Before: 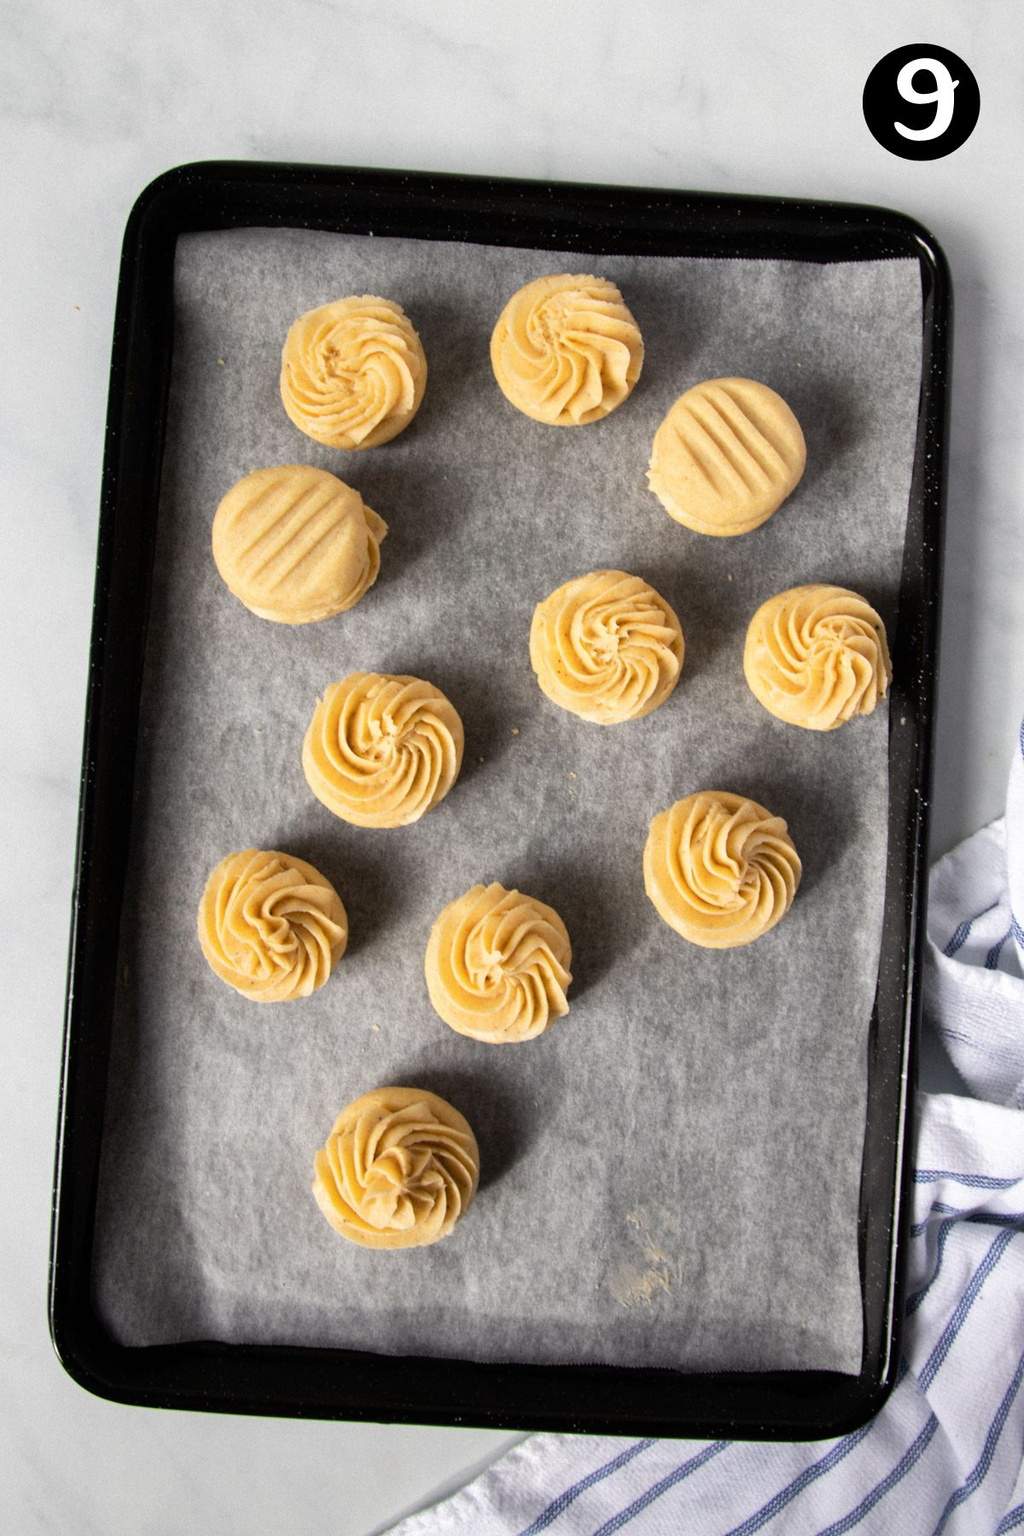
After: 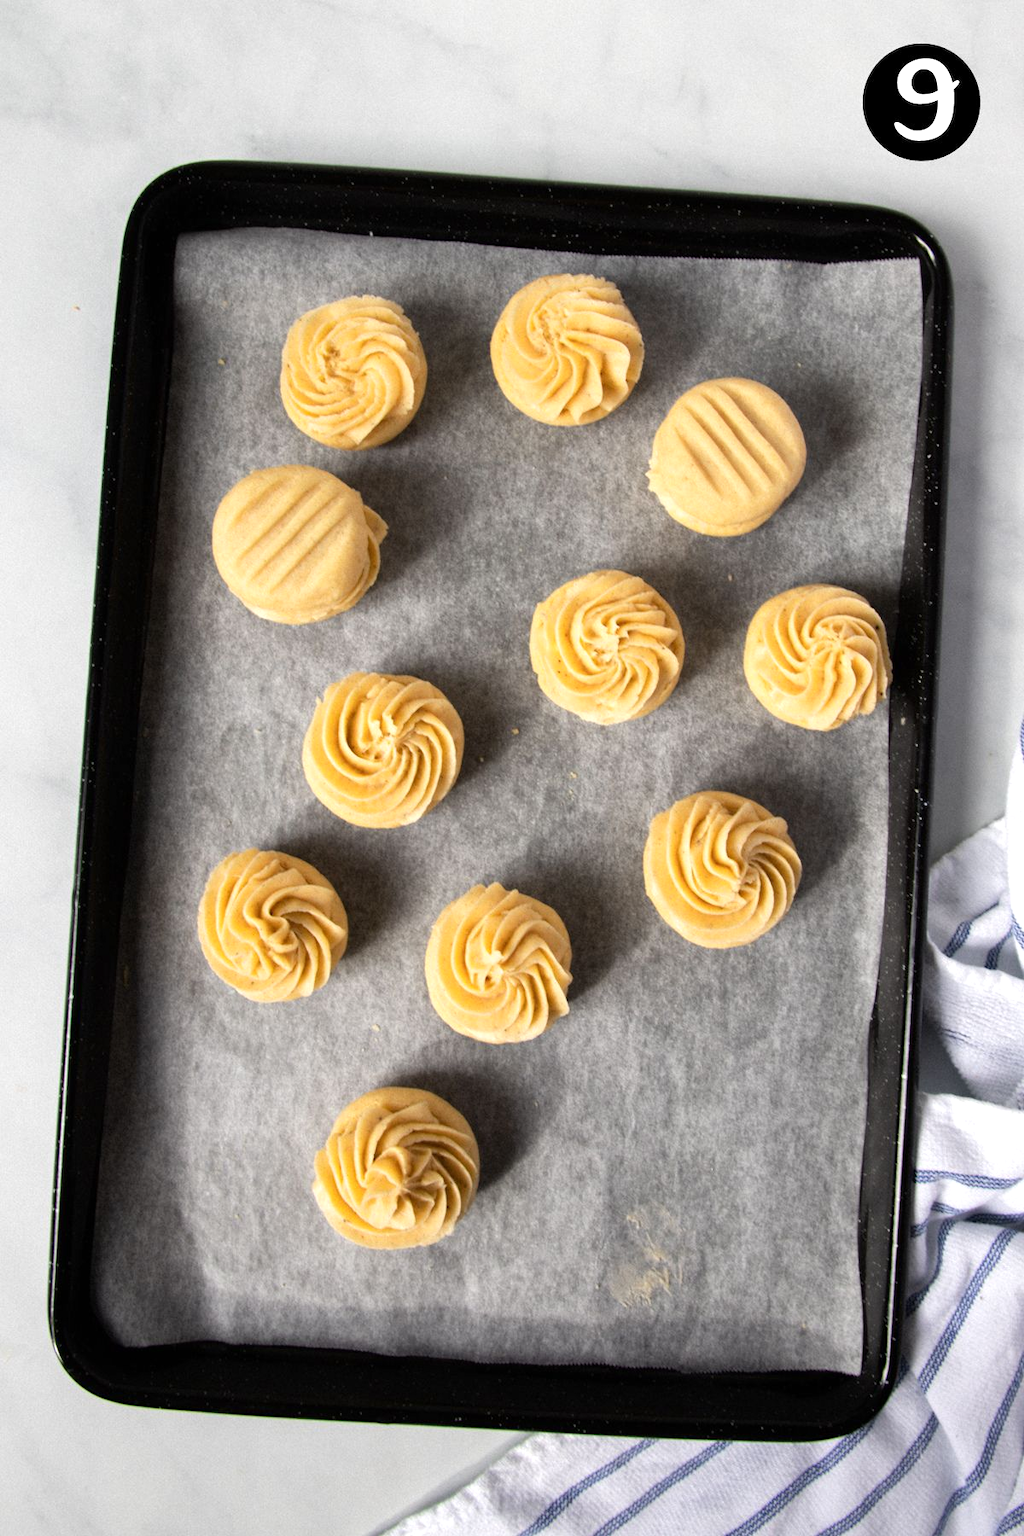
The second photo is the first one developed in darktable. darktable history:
exposure: exposure 0.18 EV, compensate highlight preservation false
